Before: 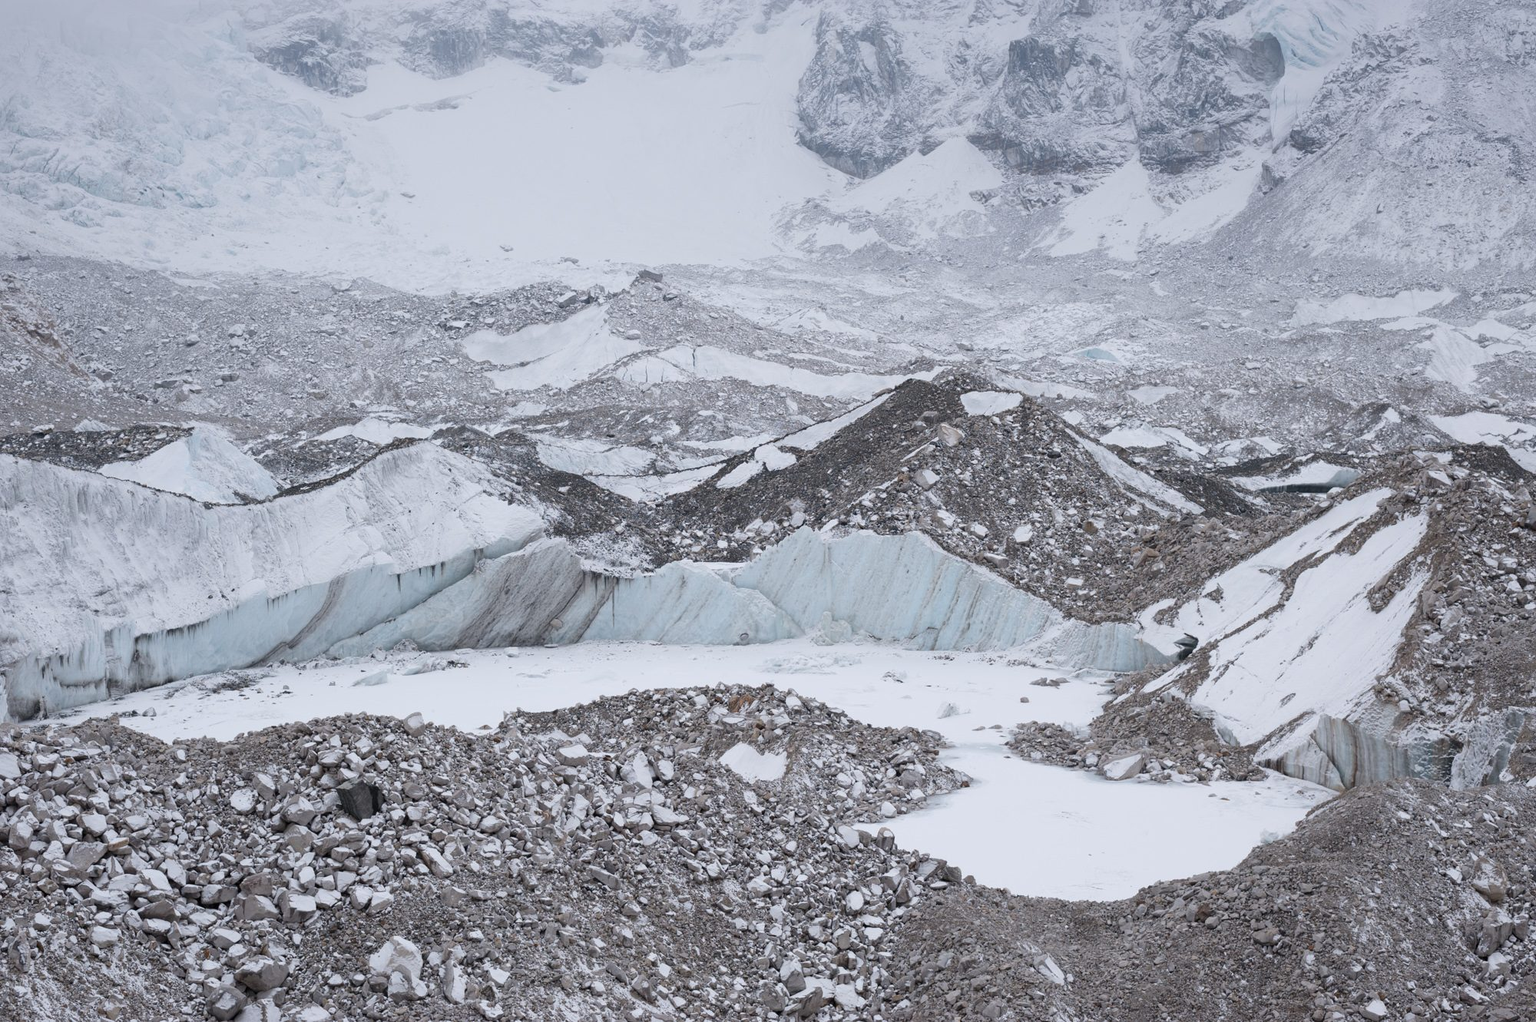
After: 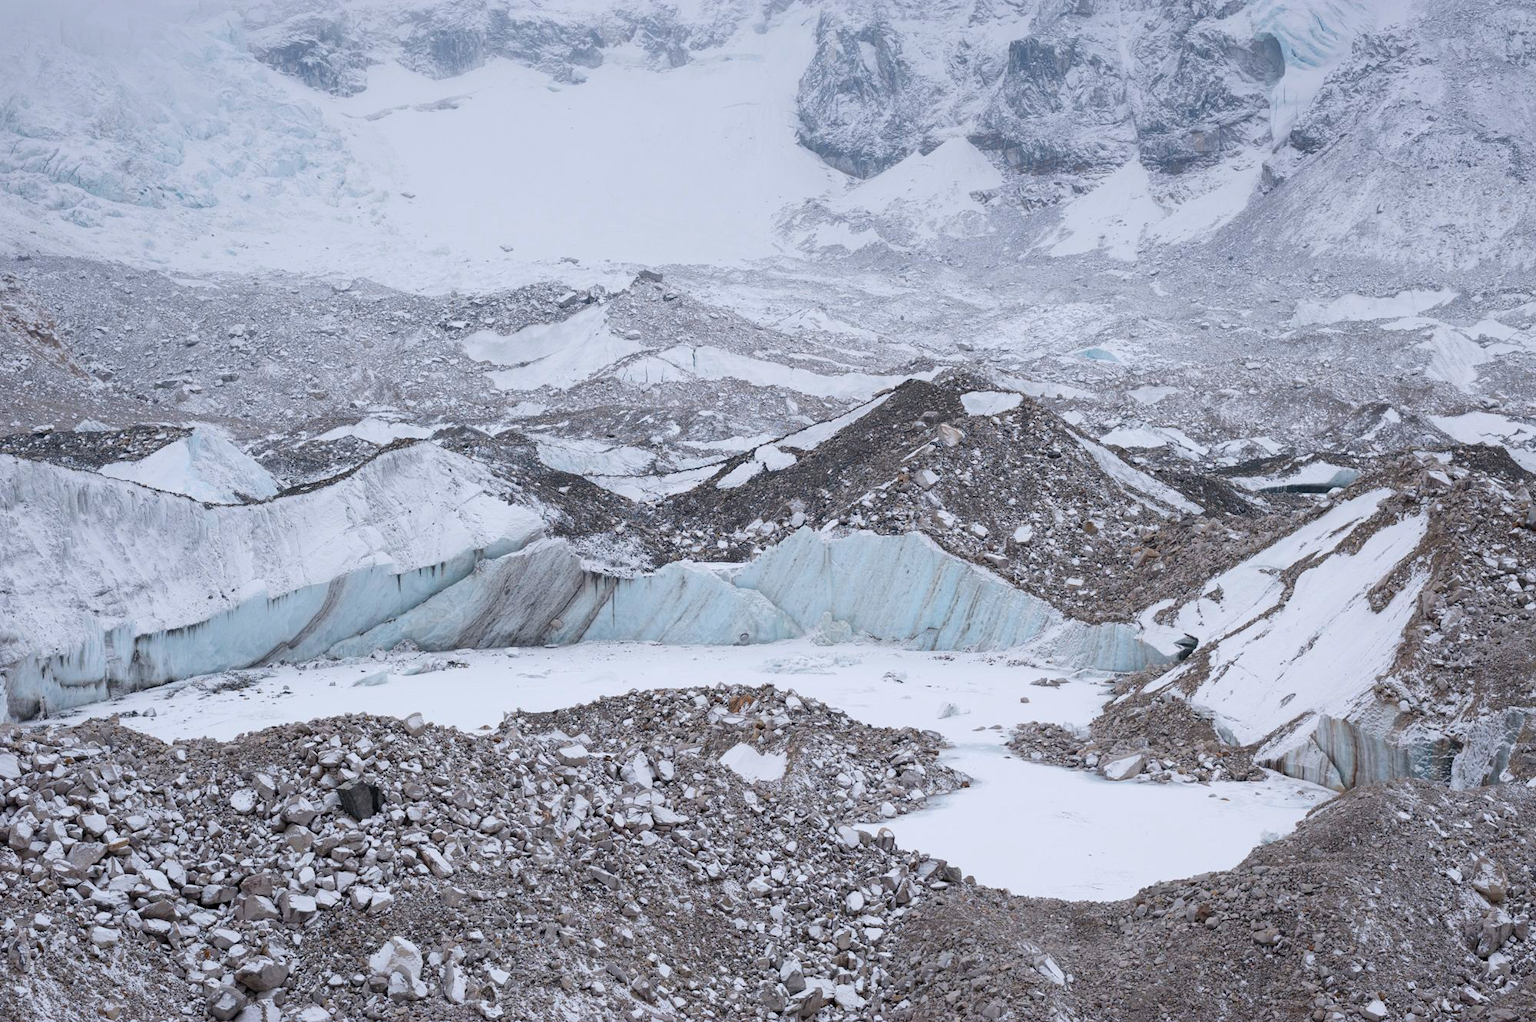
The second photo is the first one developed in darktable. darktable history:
color balance rgb: linear chroma grading › global chroma 15%, perceptual saturation grading › global saturation 30%
local contrast: highlights 100%, shadows 100%, detail 120%, midtone range 0.2
